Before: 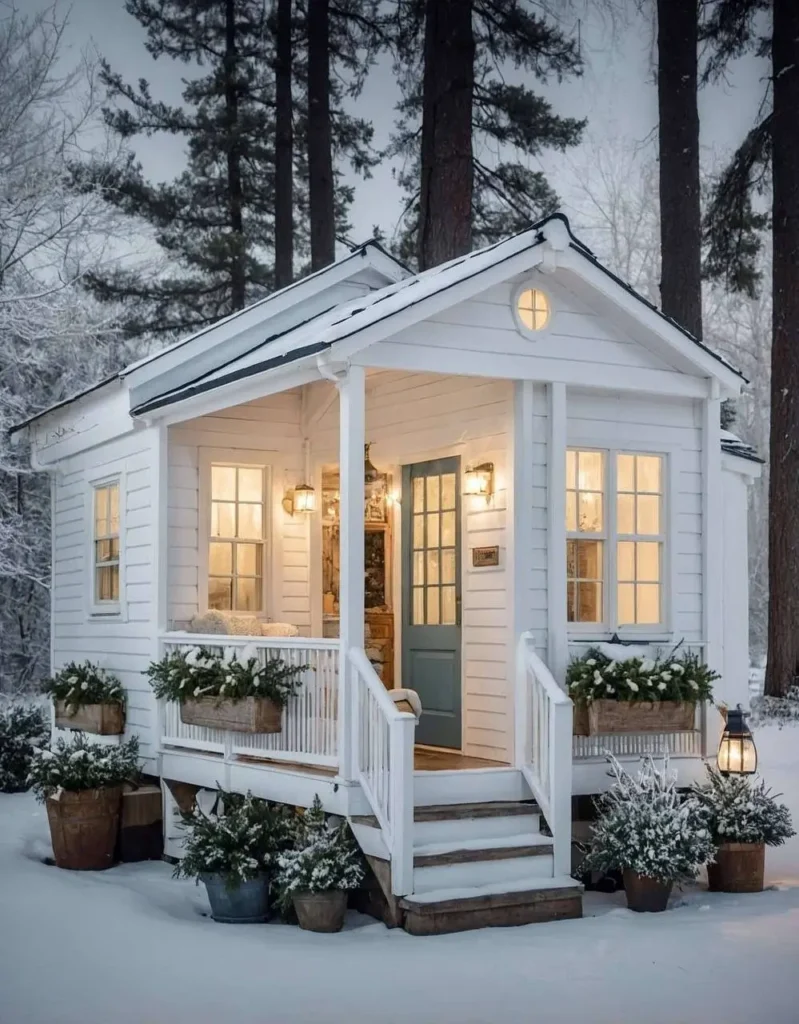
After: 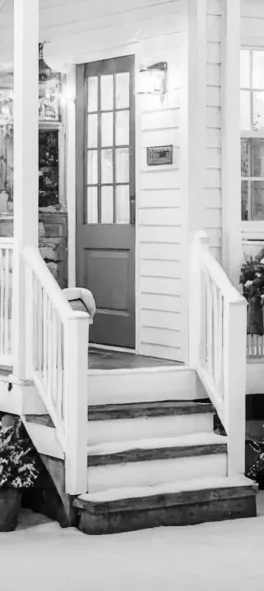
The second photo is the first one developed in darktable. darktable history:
base curve: curves: ch0 [(0, 0) (0.028, 0.03) (0.121, 0.232) (0.46, 0.748) (0.859, 0.968) (1, 1)], preserve colors none
monochrome: on, module defaults
crop: left 40.878%, top 39.176%, right 25.993%, bottom 3.081%
